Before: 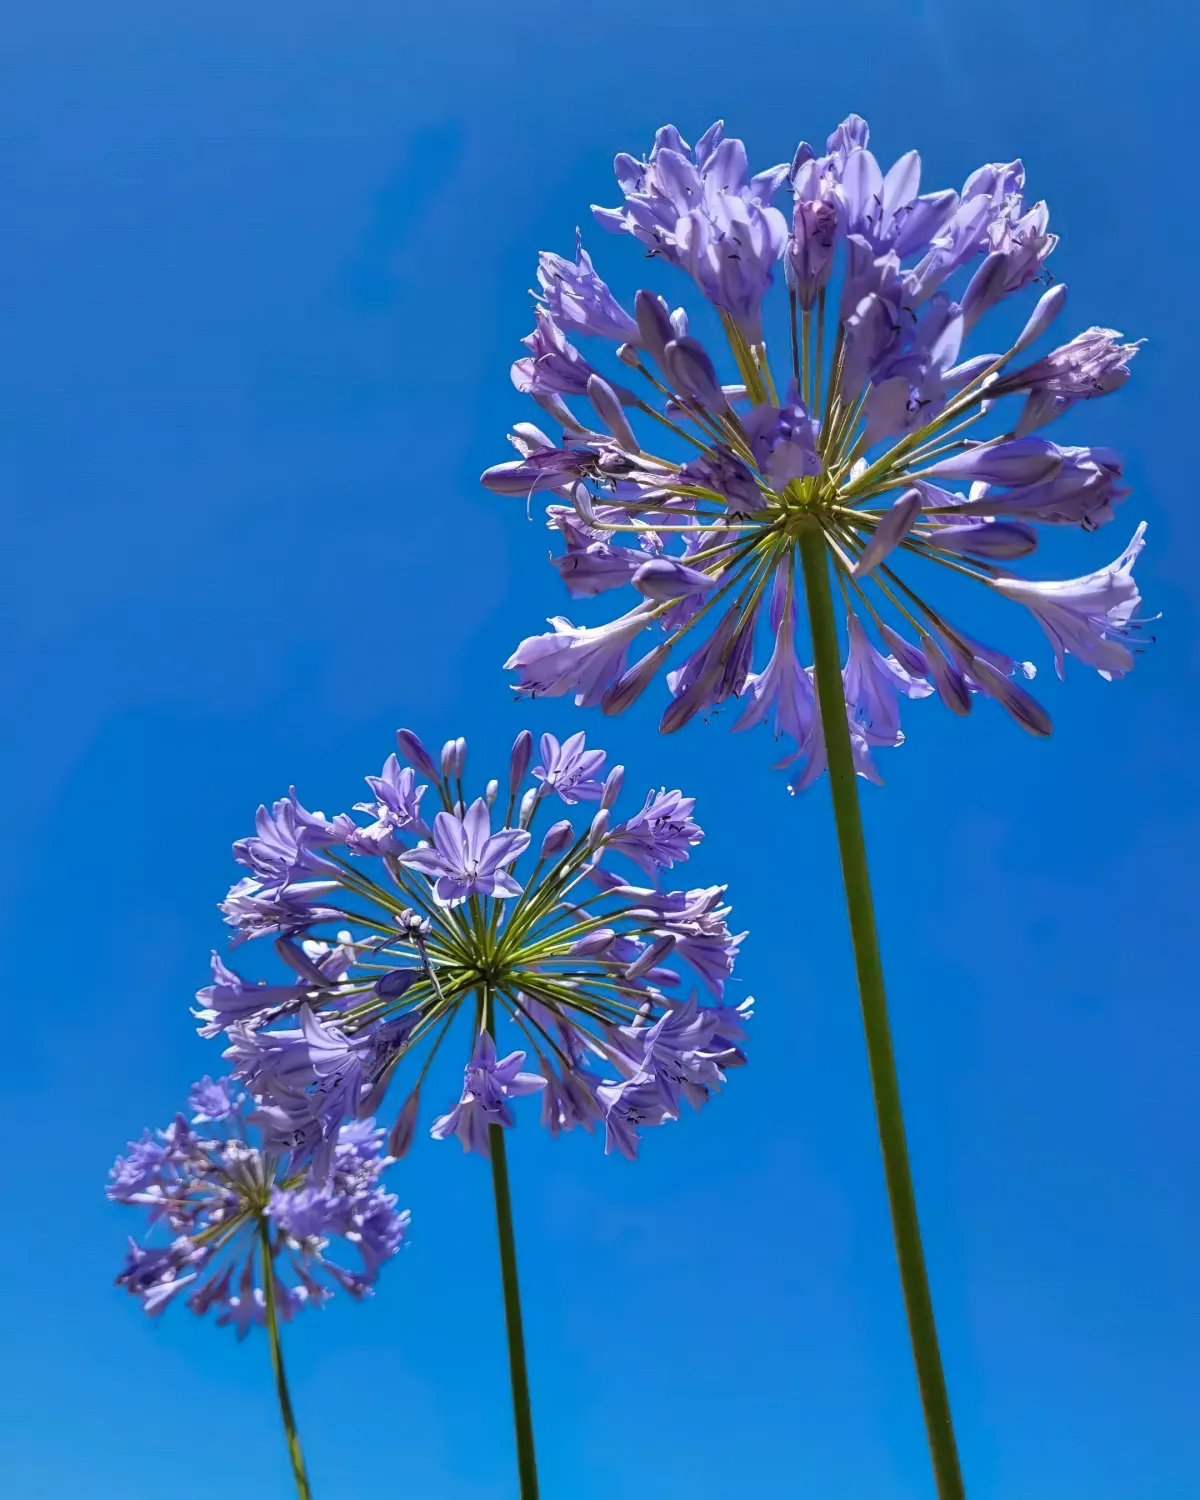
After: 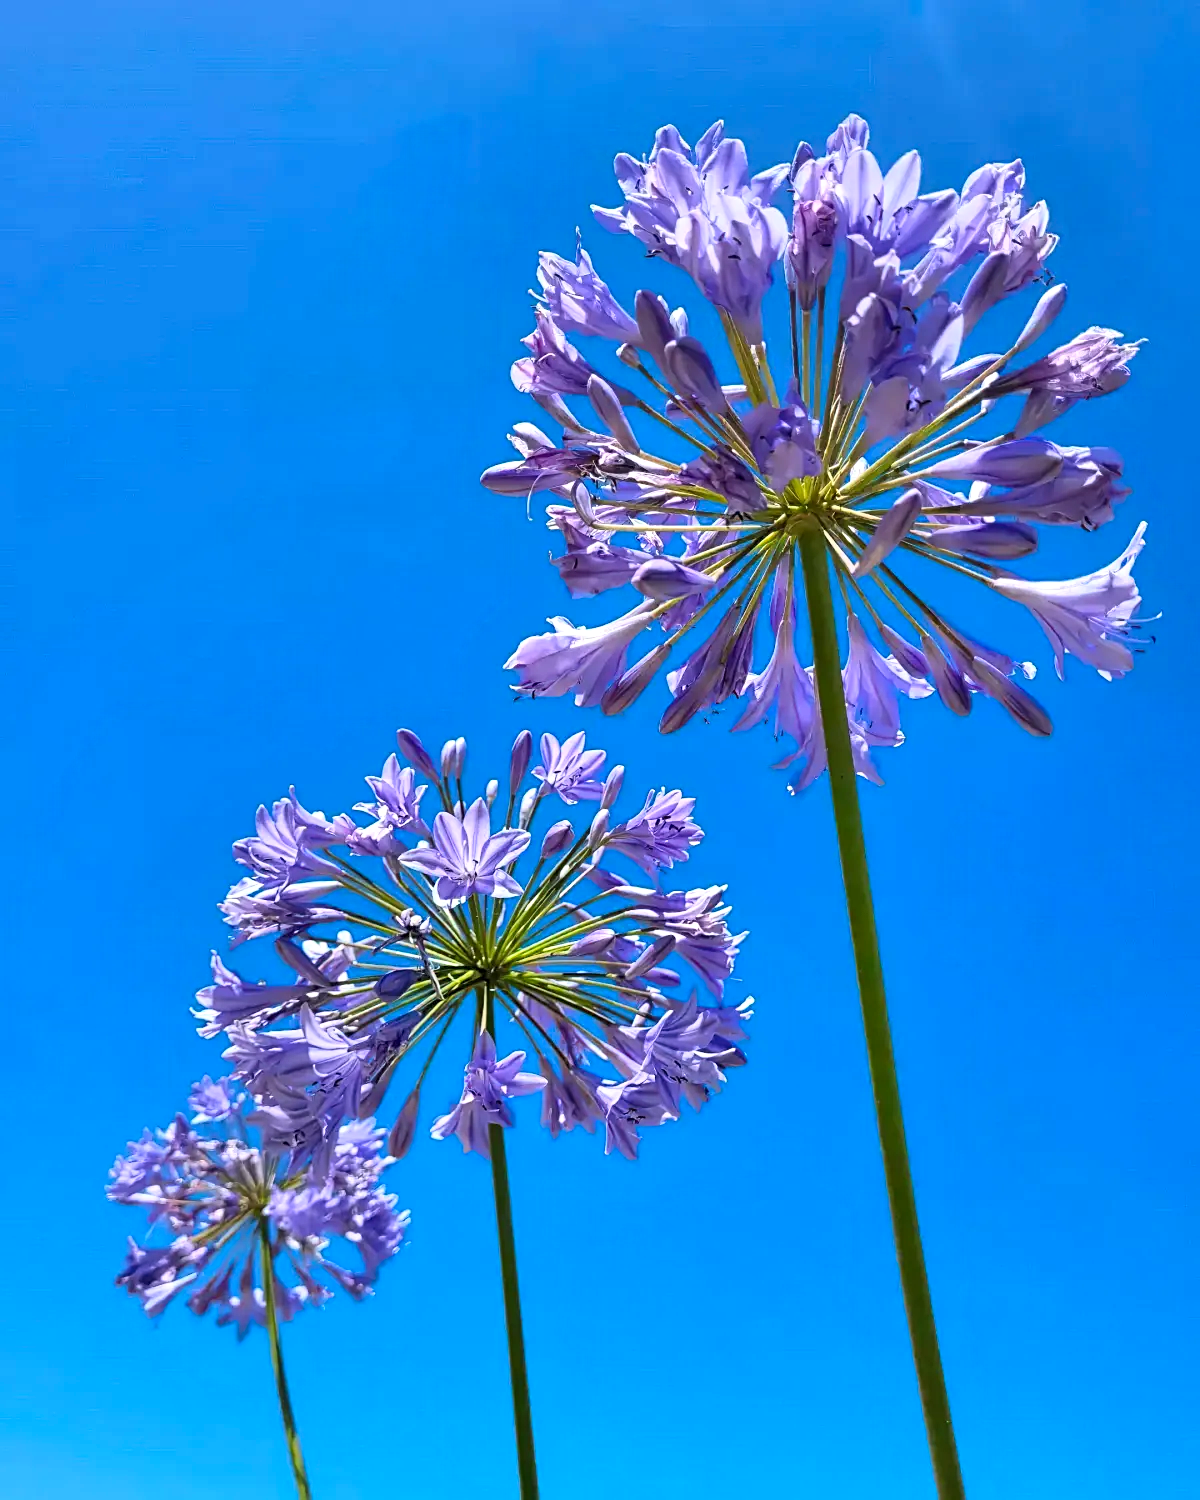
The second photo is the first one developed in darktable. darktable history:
sharpen: radius 2.518, amount 0.327
exposure: compensate exposure bias true, compensate highlight preservation false
contrast brightness saturation: contrast 0.201, brightness 0.168, saturation 0.224
local contrast: highlights 105%, shadows 100%, detail 119%, midtone range 0.2
